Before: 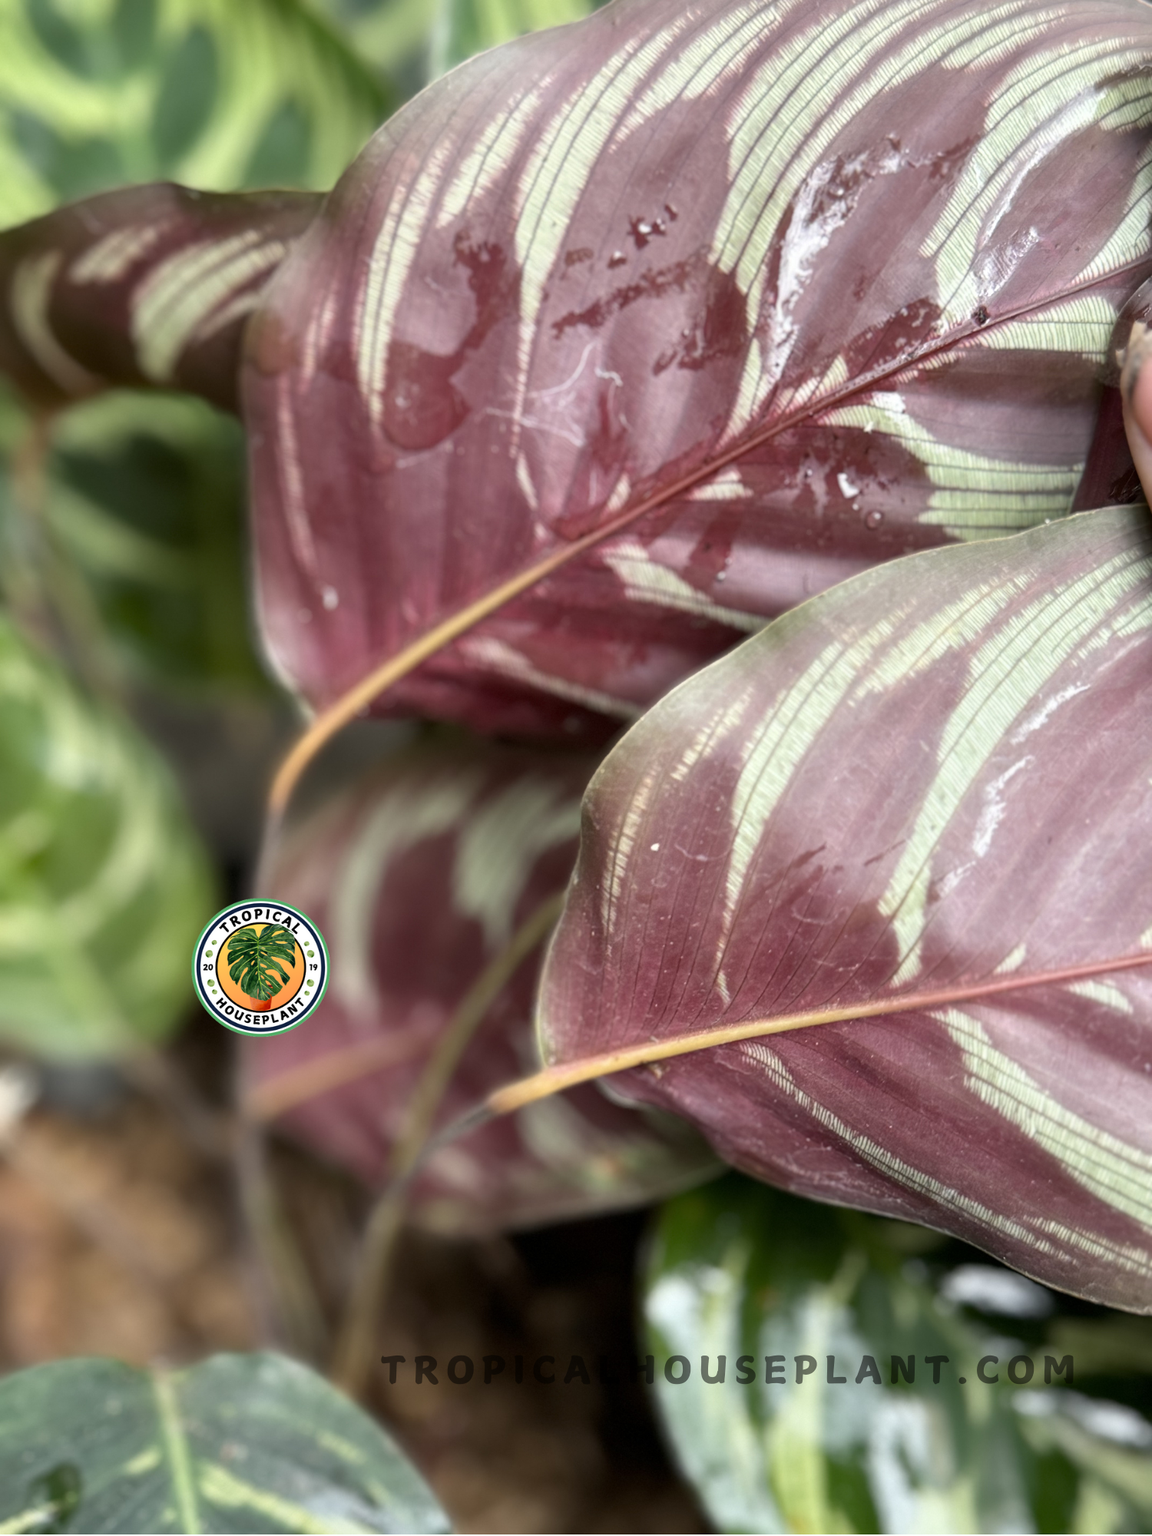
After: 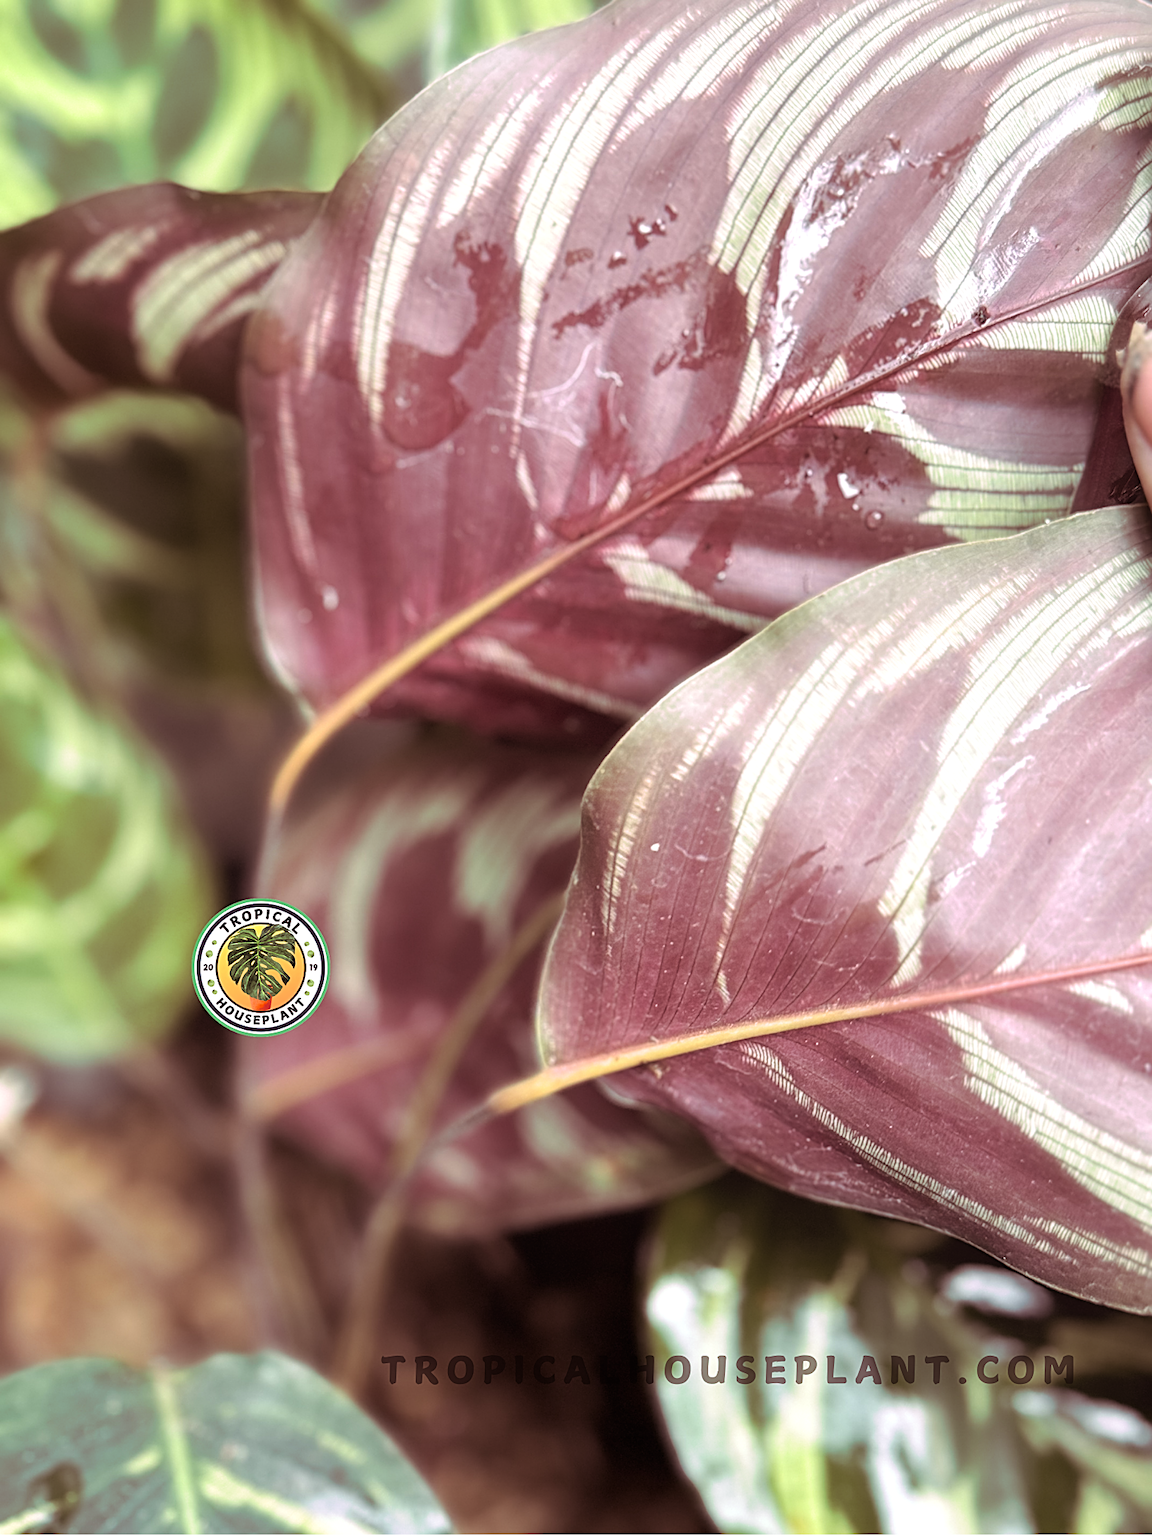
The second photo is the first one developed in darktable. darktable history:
sharpen: on, module defaults
exposure: black level correction 0.001, exposure 0.5 EV, compensate exposure bias true, compensate highlight preservation false
split-toning: highlights › hue 298.8°, highlights › saturation 0.73, compress 41.76%
contrast equalizer: y [[0.439, 0.44, 0.442, 0.457, 0.493, 0.498], [0.5 ×6], [0.5 ×6], [0 ×6], [0 ×6]], mix 0.59
